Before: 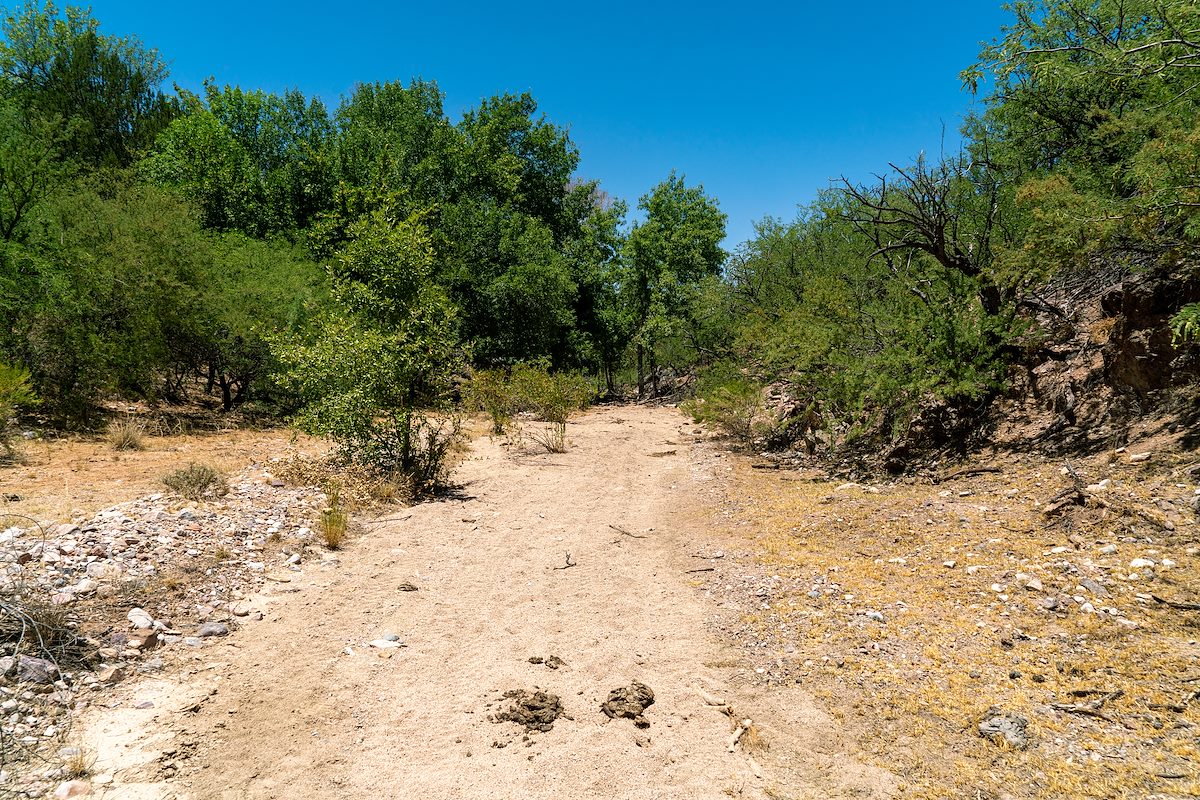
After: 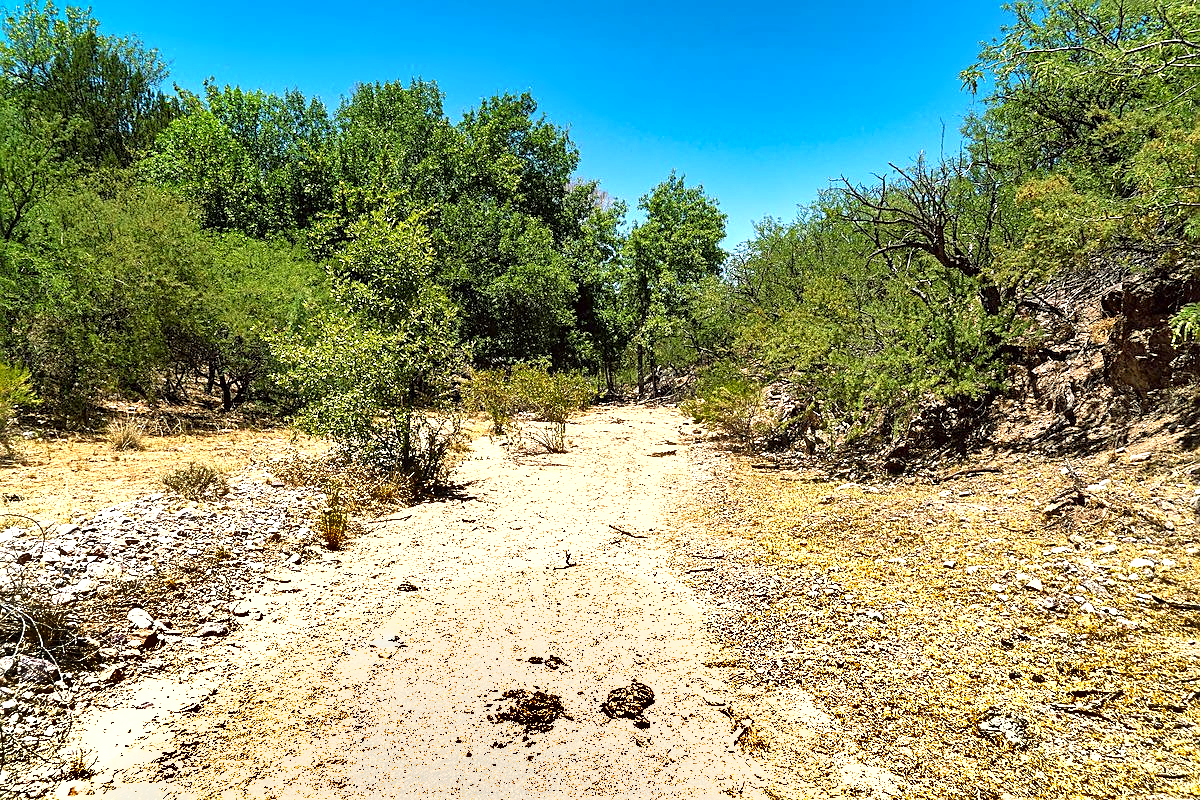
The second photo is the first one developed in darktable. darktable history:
sharpen: on, module defaults
color correction: highlights a* -0.916, highlights b* 4.62, shadows a* 3.55
shadows and highlights: white point adjustment 0.106, highlights -71.01, soften with gaussian
exposure: black level correction 0, exposure 1 EV, compensate exposure bias true, compensate highlight preservation false
